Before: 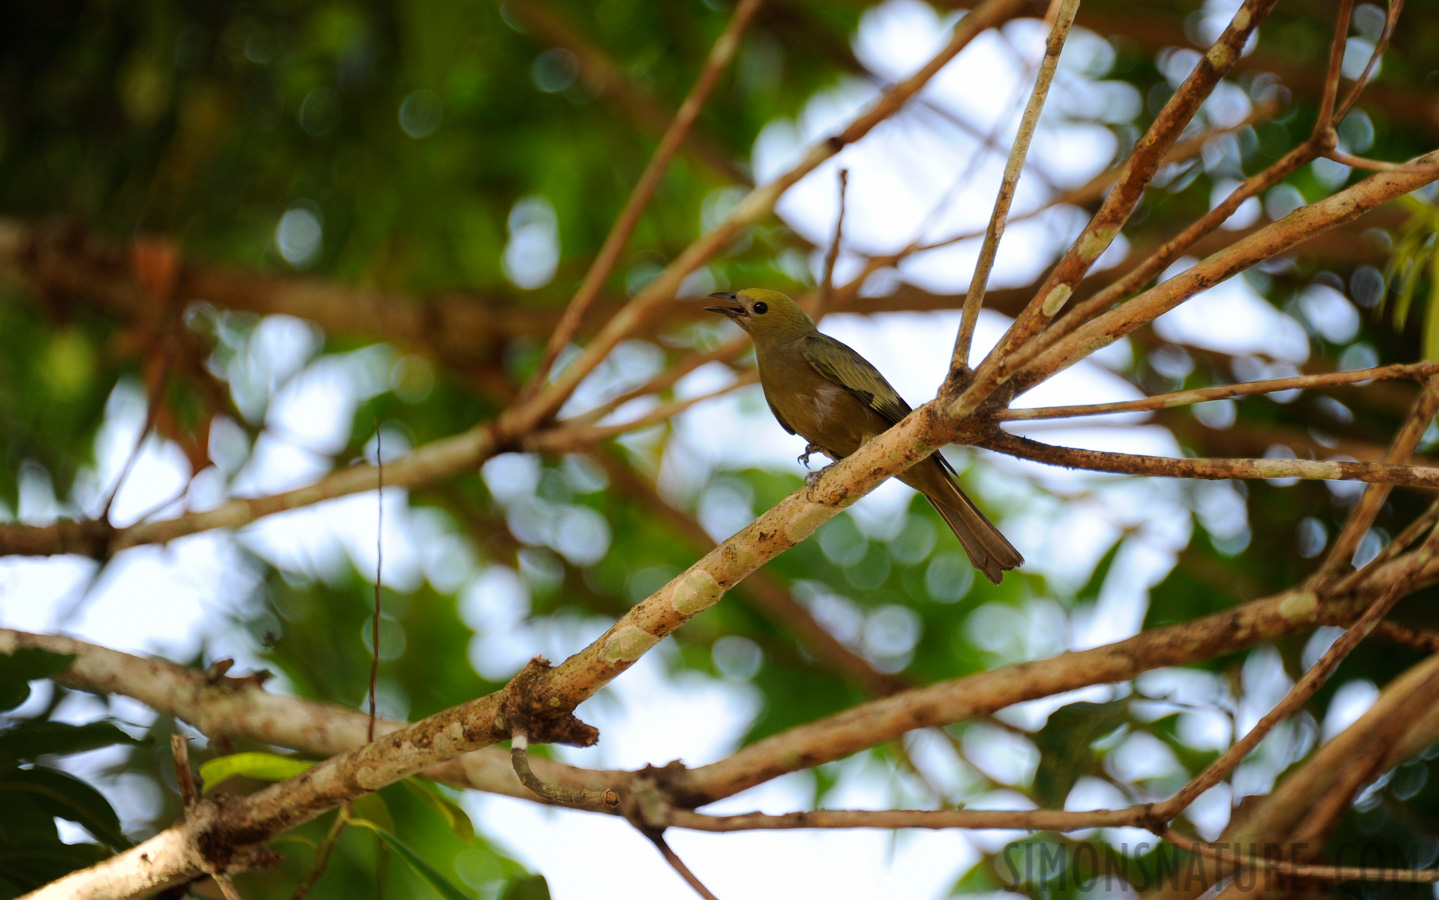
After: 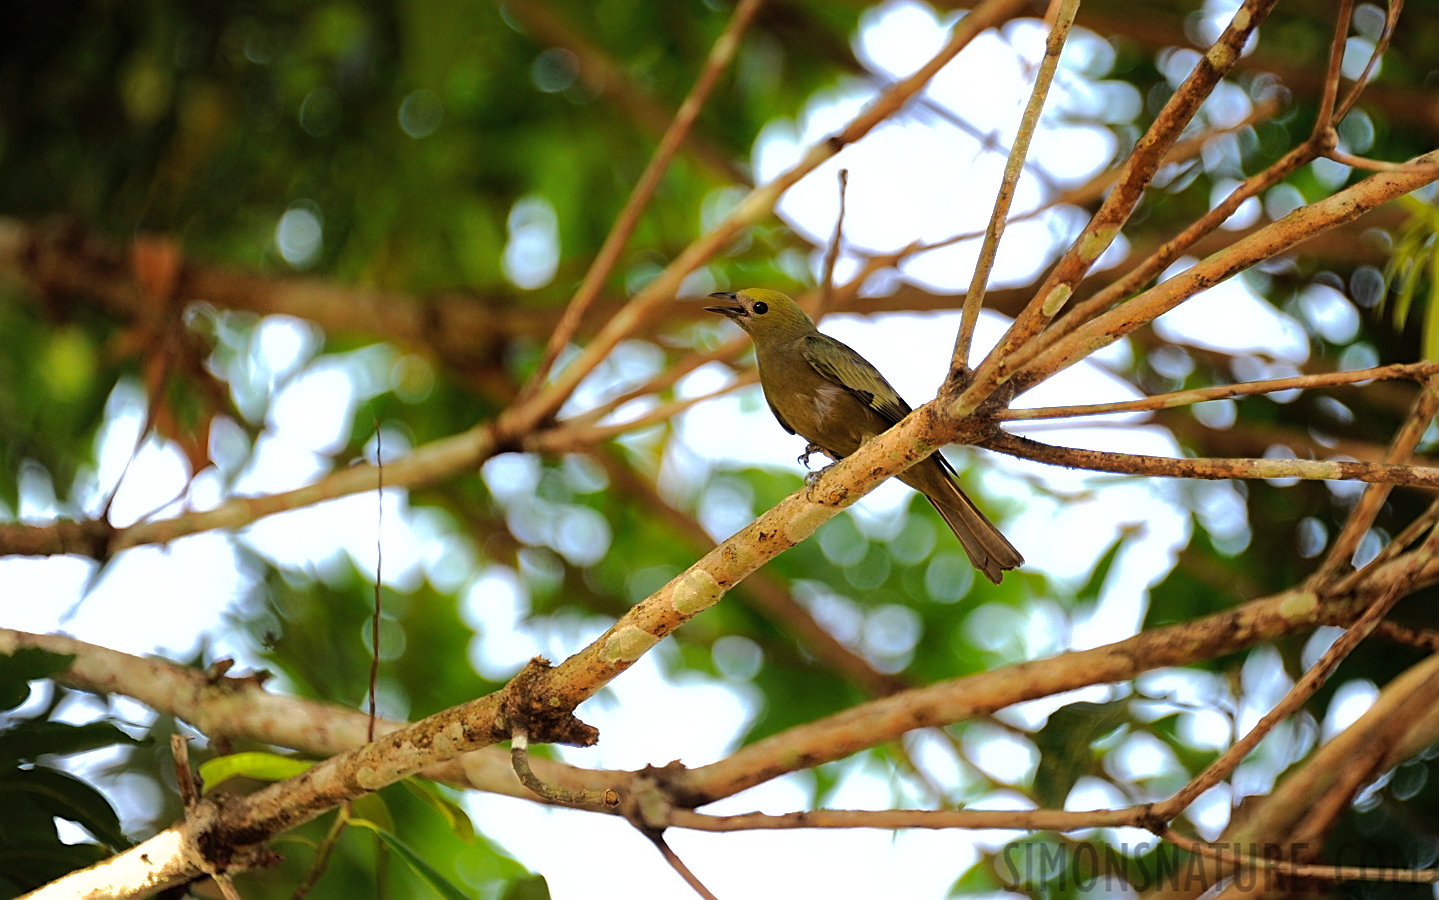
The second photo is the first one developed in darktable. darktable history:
sharpen: radius 1.976
shadows and highlights: shadows 39.36, highlights -59.78
tone equalizer: -8 EV -0.788 EV, -7 EV -0.692 EV, -6 EV -0.58 EV, -5 EV -0.393 EV, -3 EV 0.402 EV, -2 EV 0.6 EV, -1 EV 0.696 EV, +0 EV 0.757 EV
